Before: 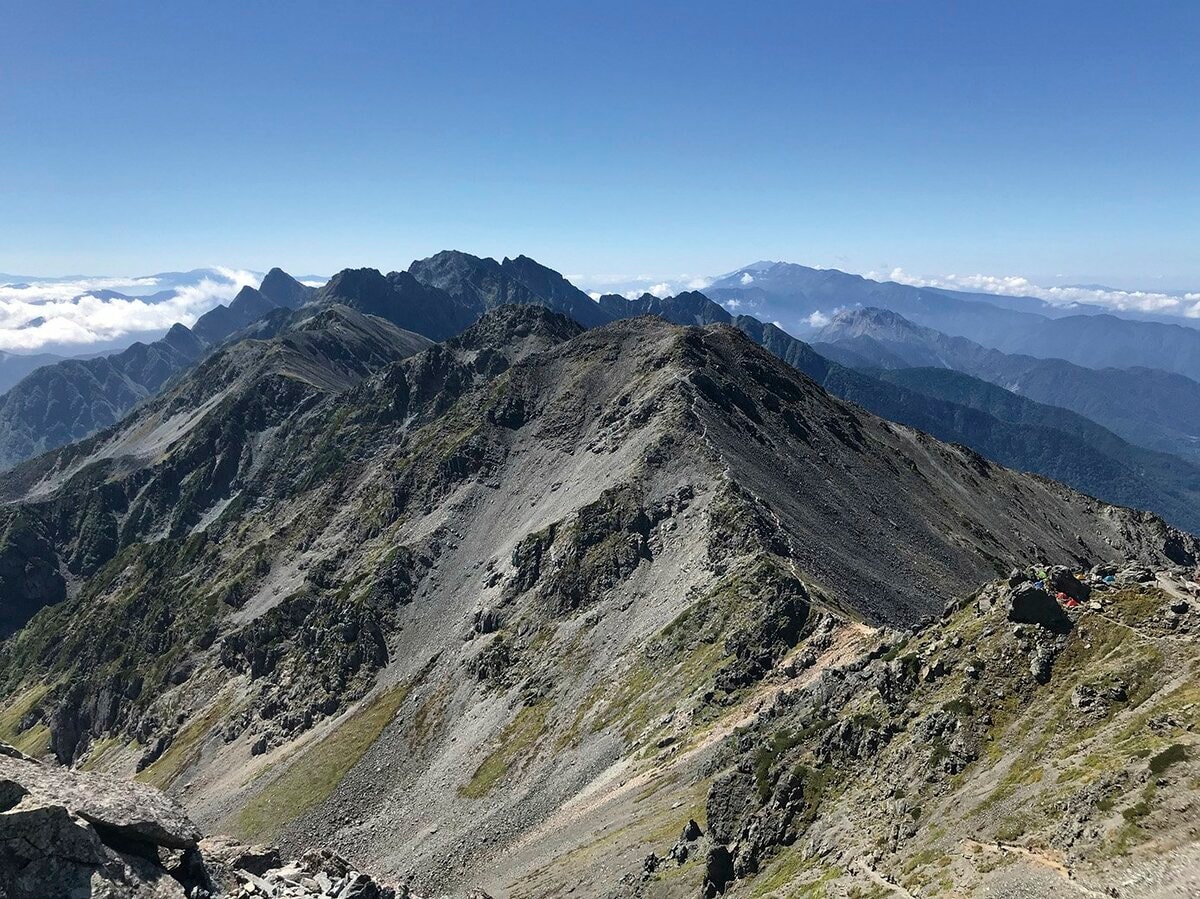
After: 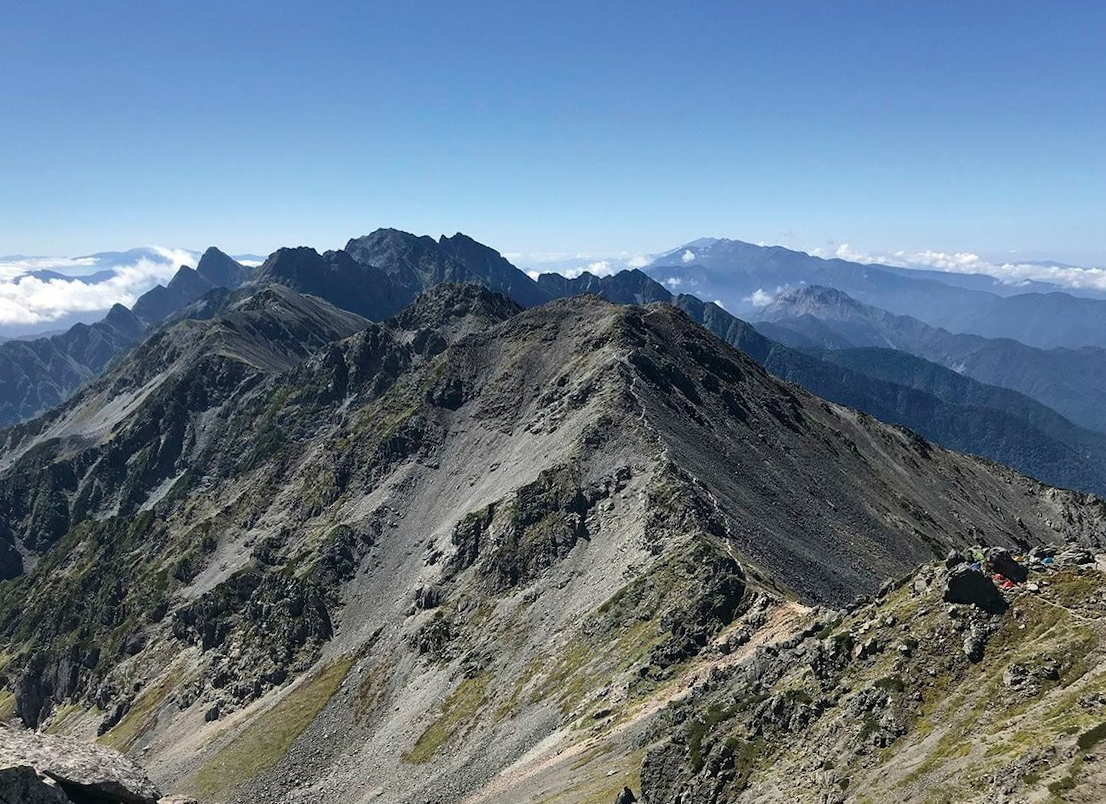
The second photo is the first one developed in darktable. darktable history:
rotate and perspective: rotation 0.074°, lens shift (vertical) 0.096, lens shift (horizontal) -0.041, crop left 0.043, crop right 0.952, crop top 0.024, crop bottom 0.979
crop: left 1.964%, top 3.251%, right 1.122%, bottom 4.933%
